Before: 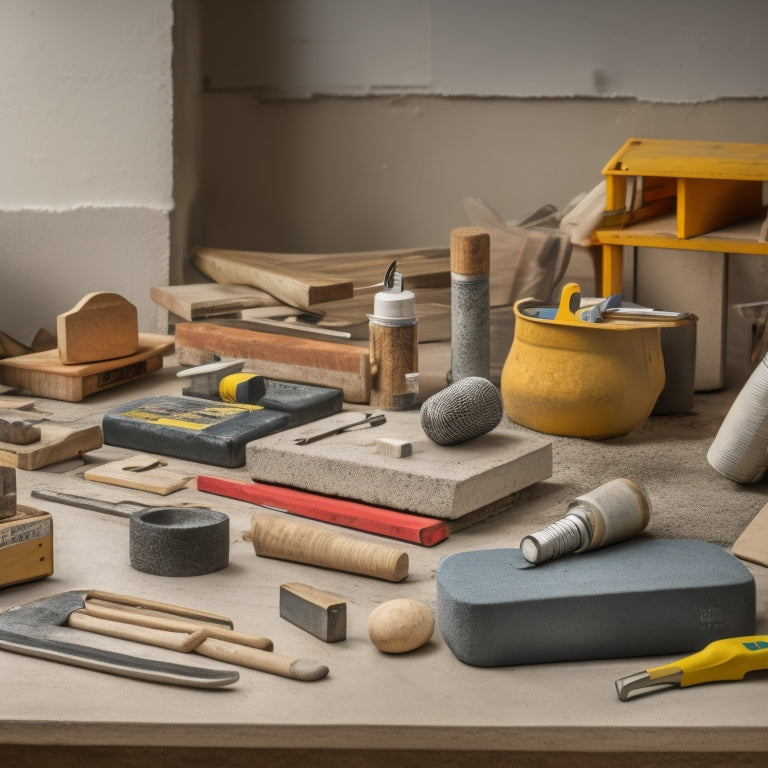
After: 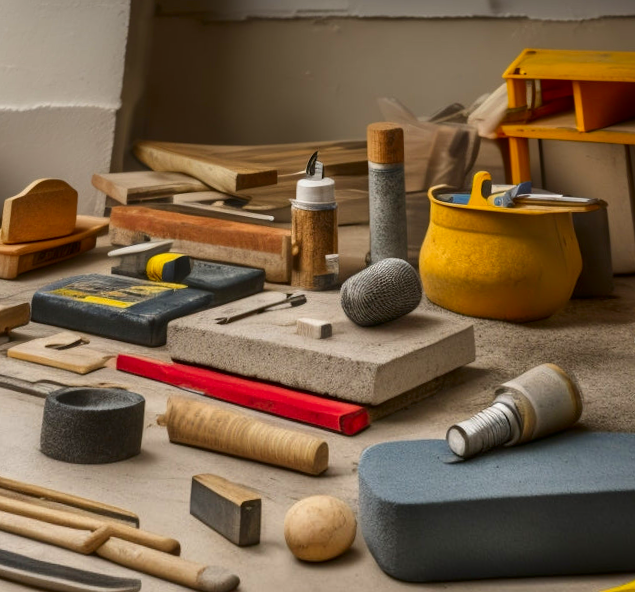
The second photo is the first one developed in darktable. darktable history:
crop and rotate: top 5.667%, bottom 14.937%
rotate and perspective: rotation 0.72°, lens shift (vertical) -0.352, lens shift (horizontal) -0.051, crop left 0.152, crop right 0.859, crop top 0.019, crop bottom 0.964
contrast brightness saturation: contrast 0.07, brightness -0.13, saturation 0.06
color zones: curves: ch0 [(0, 0.613) (0.01, 0.613) (0.245, 0.448) (0.498, 0.529) (0.642, 0.665) (0.879, 0.777) (0.99, 0.613)]; ch1 [(0, 0) (0.143, 0) (0.286, 0) (0.429, 0) (0.571, 0) (0.714, 0) (0.857, 0)], mix -131.09%
